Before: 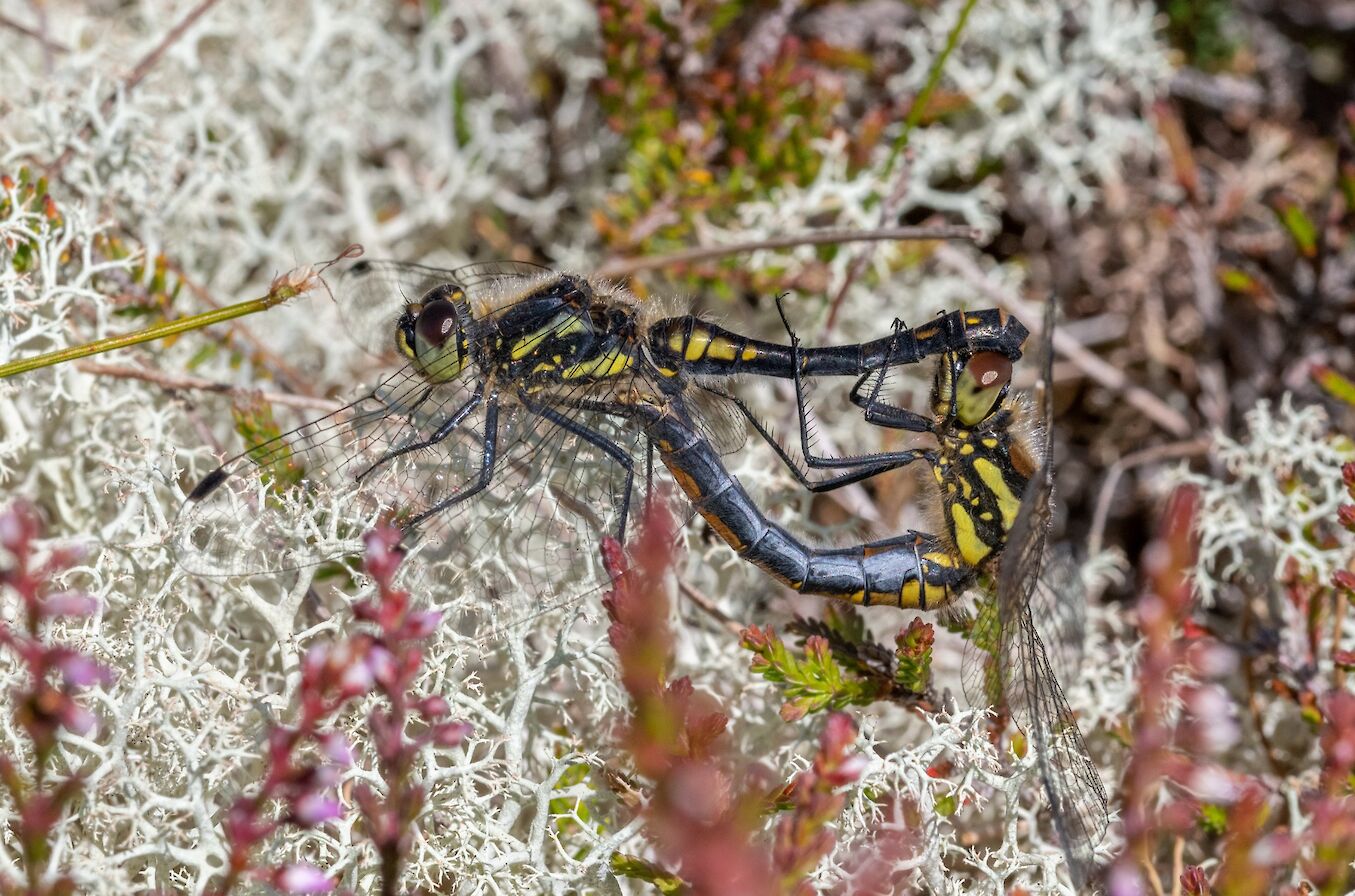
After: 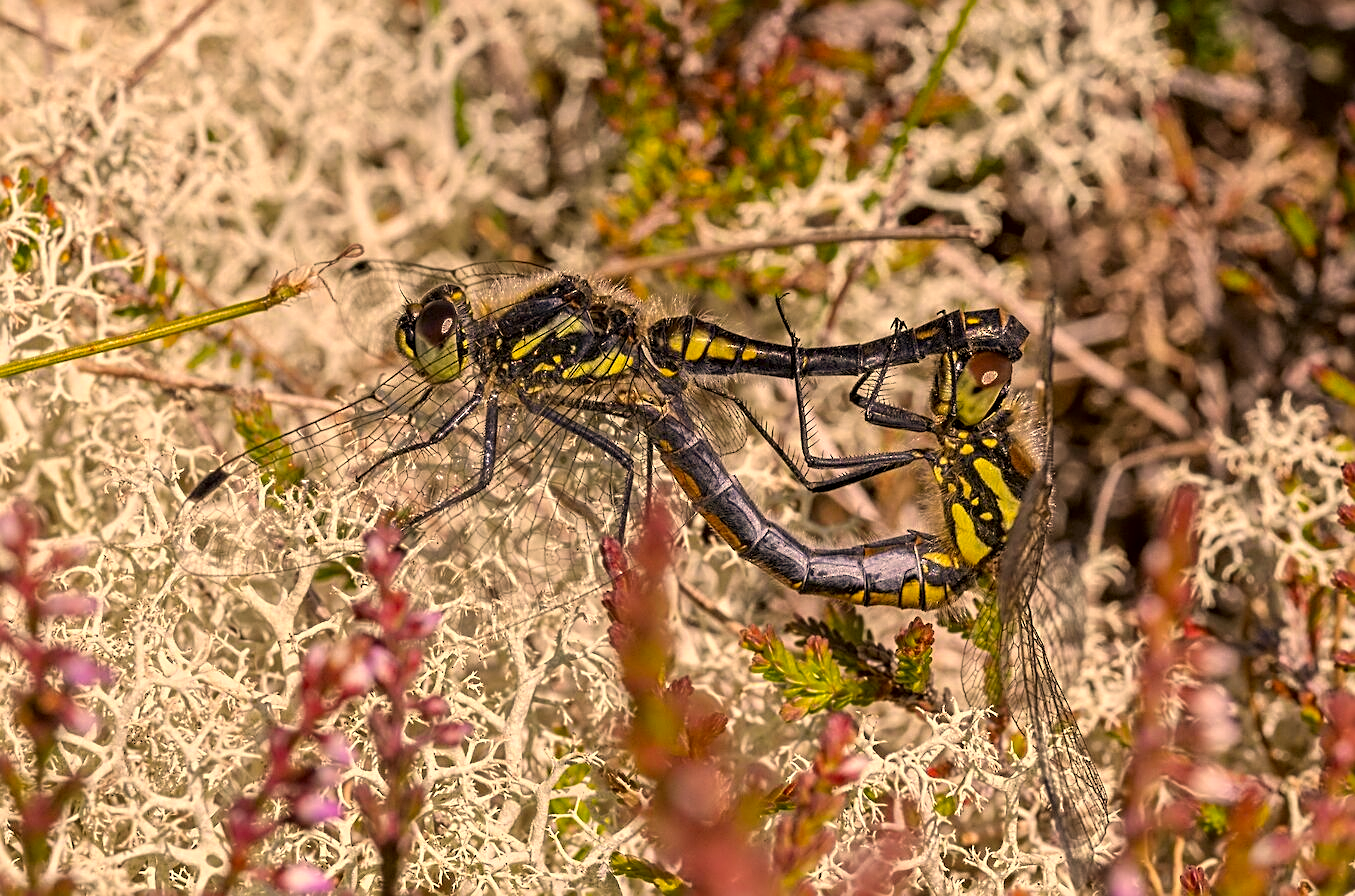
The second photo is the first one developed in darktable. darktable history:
color correction: highlights a* 17.94, highlights b* 35.39, shadows a* 1.48, shadows b* 6.42, saturation 1.01
sharpen: radius 2.543, amount 0.636
white balance: red 0.974, blue 1.044
